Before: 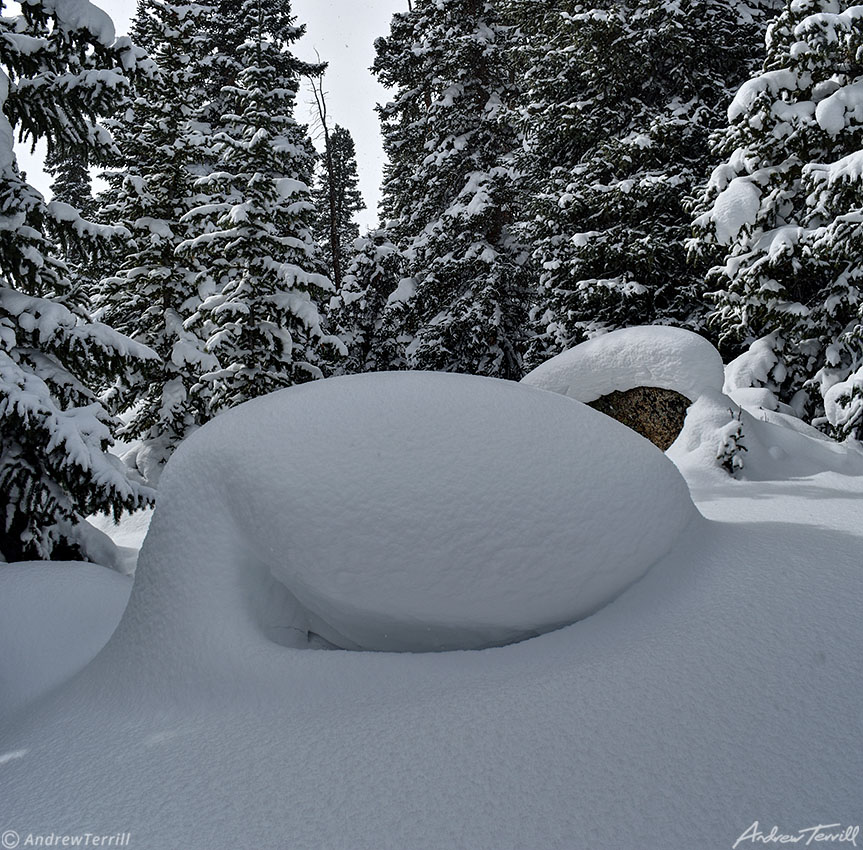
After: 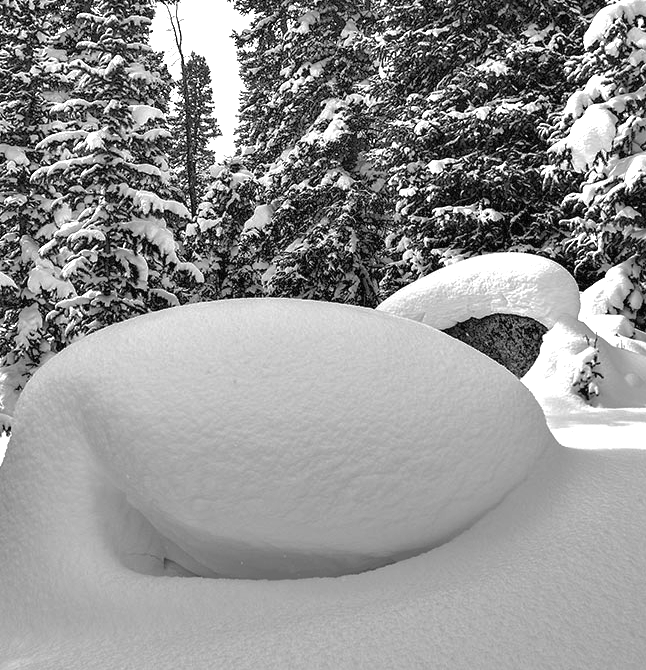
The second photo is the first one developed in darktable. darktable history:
shadows and highlights: on, module defaults
color correction: highlights a* 3.84, highlights b* 5.07
crop: left 16.768%, top 8.653%, right 8.362%, bottom 12.485%
exposure: black level correction 0, exposure 1.2 EV, compensate exposure bias true, compensate highlight preservation false
monochrome: on, module defaults
